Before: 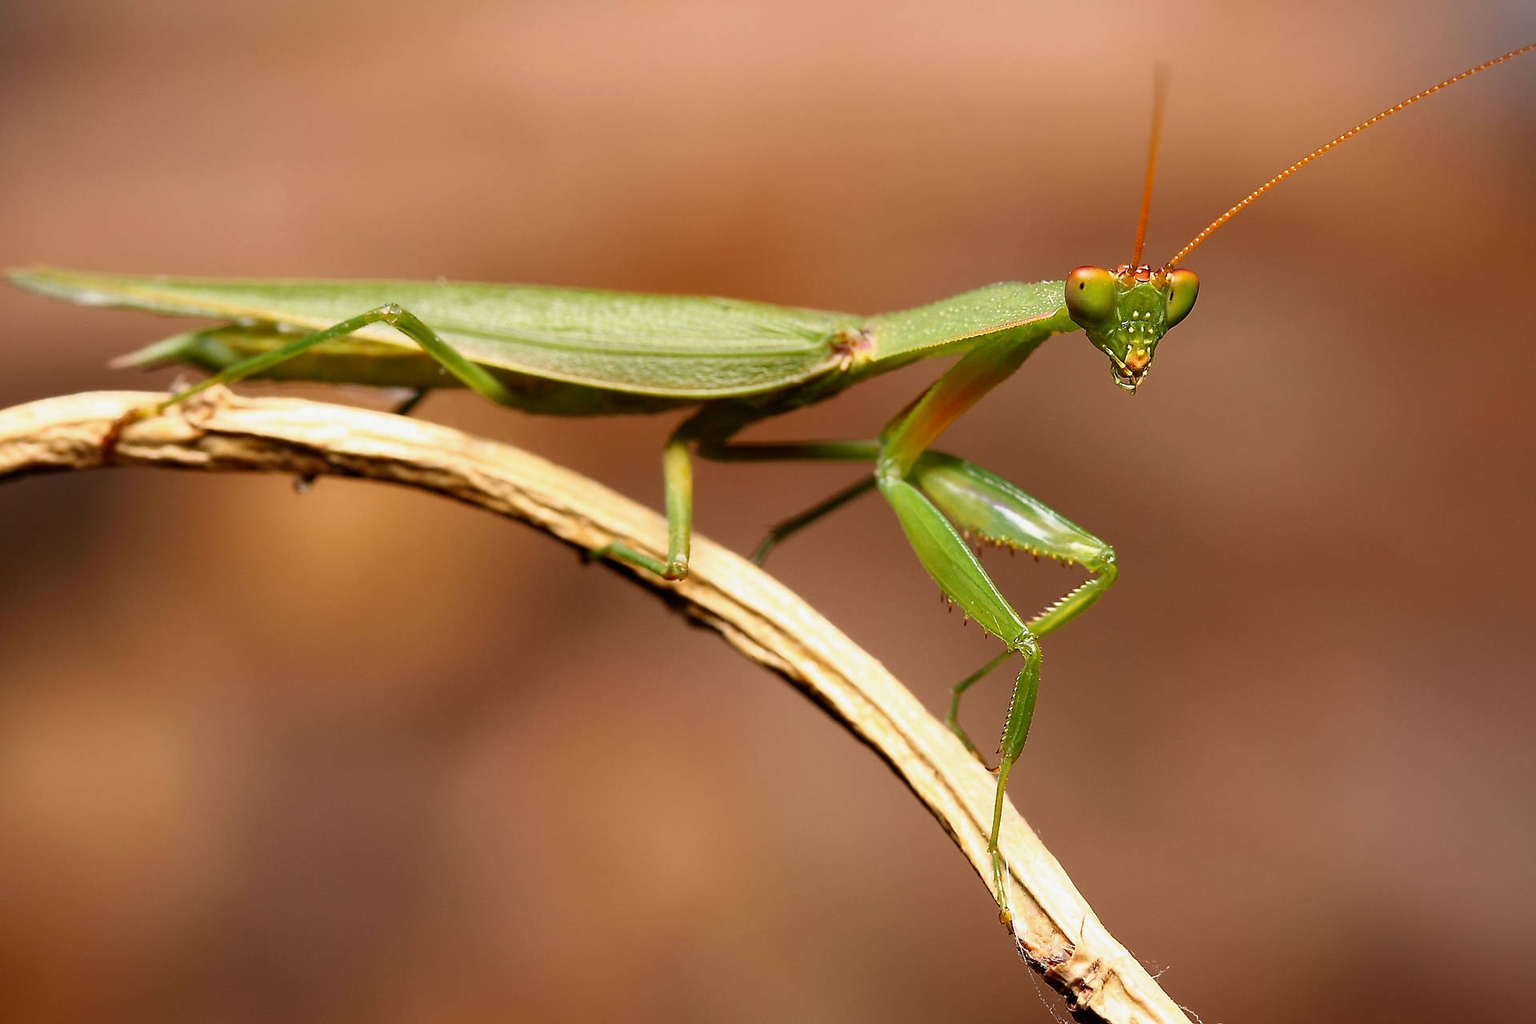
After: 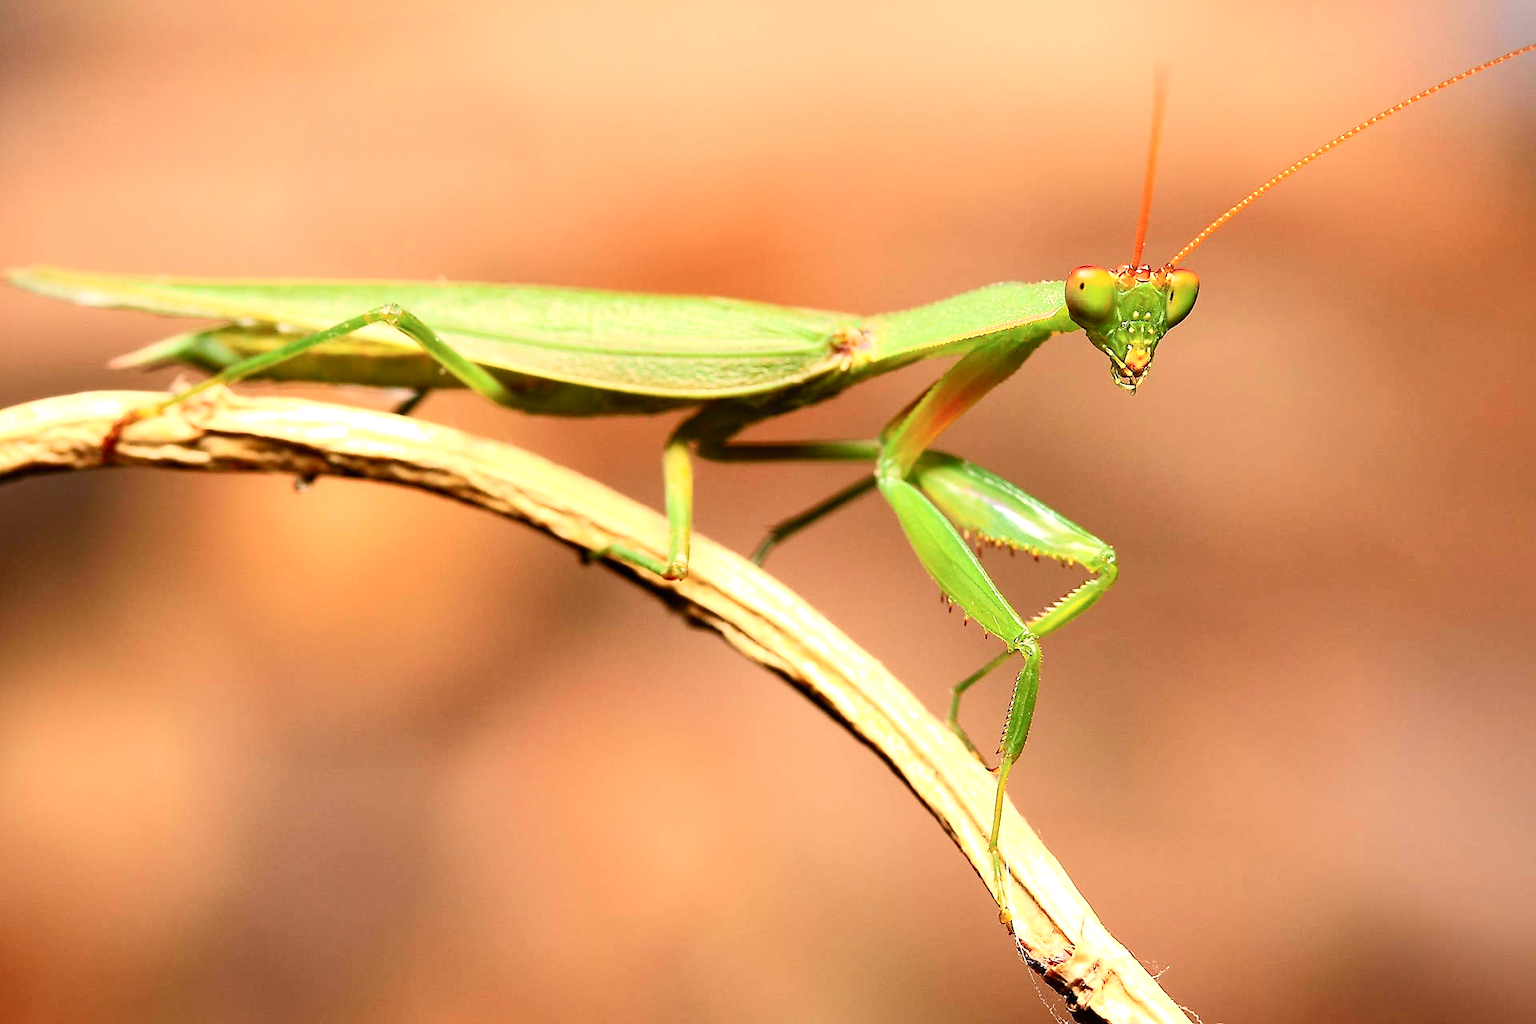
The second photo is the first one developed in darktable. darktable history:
tone curve: curves: ch0 [(0, 0) (0.055, 0.057) (0.258, 0.307) (0.434, 0.543) (0.517, 0.657) (0.745, 0.874) (1, 1)]; ch1 [(0, 0) (0.346, 0.307) (0.418, 0.383) (0.46, 0.439) (0.482, 0.493) (0.502, 0.503) (0.517, 0.514) (0.55, 0.561) (0.588, 0.603) (0.646, 0.688) (1, 1)]; ch2 [(0, 0) (0.346, 0.34) (0.431, 0.45) (0.485, 0.499) (0.5, 0.503) (0.527, 0.525) (0.545, 0.562) (0.679, 0.706) (1, 1)], color space Lab, independent channels, preserve colors none
exposure: exposure 0.493 EV, compensate highlight preservation false
